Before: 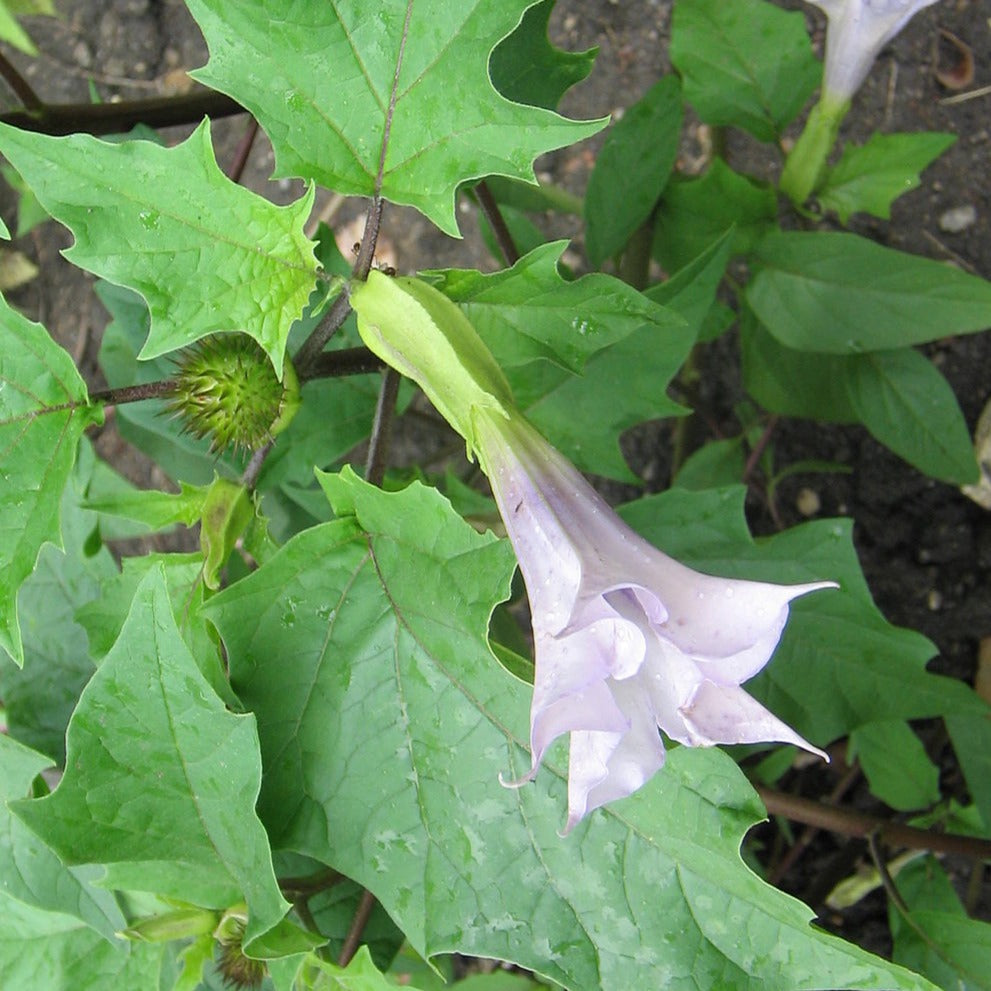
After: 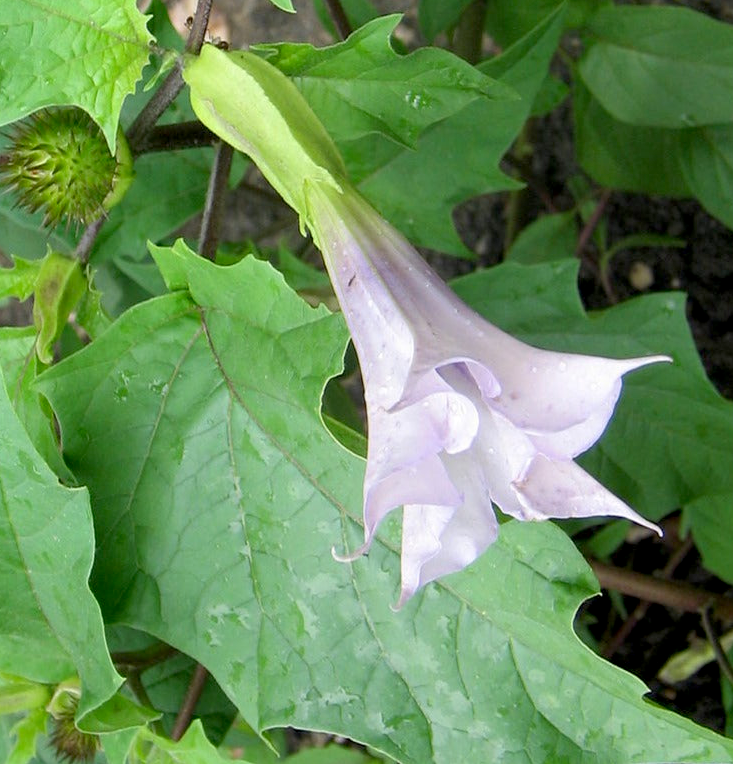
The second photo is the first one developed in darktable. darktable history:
crop: left 16.871%, top 22.857%, right 9.116%
exposure: black level correction 0.009, exposure 0.014 EV, compensate highlight preservation false
white balance: red 1, blue 1
